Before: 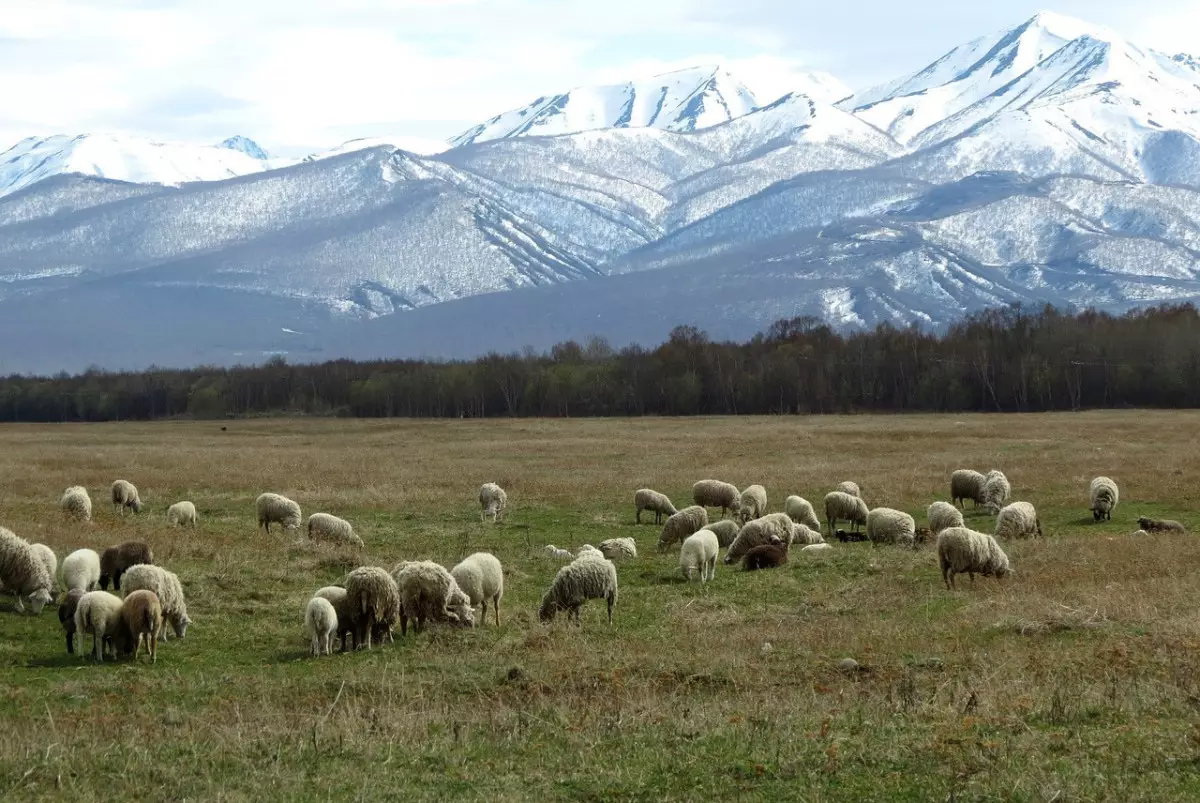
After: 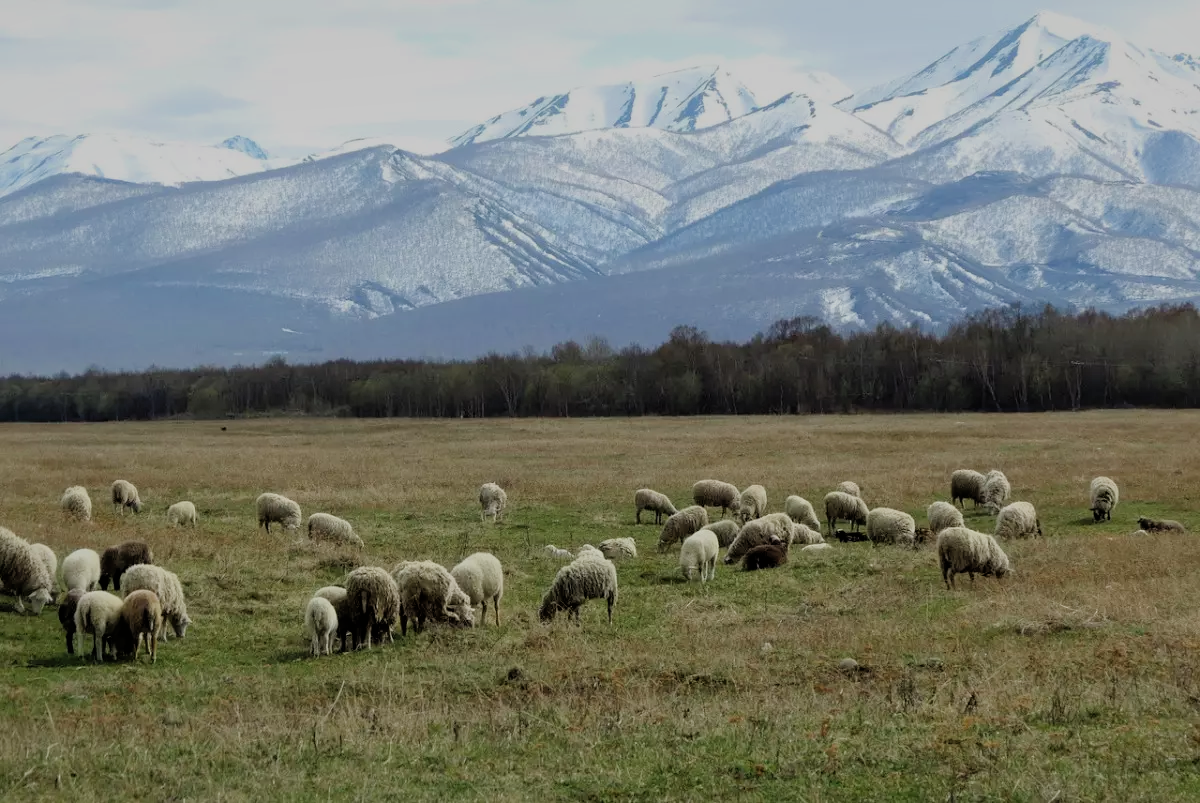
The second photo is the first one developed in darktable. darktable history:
filmic rgb: black relative exposure -7.72 EV, white relative exposure 4.43 EV, threshold -0.297 EV, transition 3.19 EV, structure ↔ texture 99.56%, hardness 3.75, latitude 38.06%, contrast 0.975, highlights saturation mix 8.76%, shadows ↔ highlights balance 4.68%, iterations of high-quality reconstruction 0, enable highlight reconstruction true
shadows and highlights: on, module defaults
